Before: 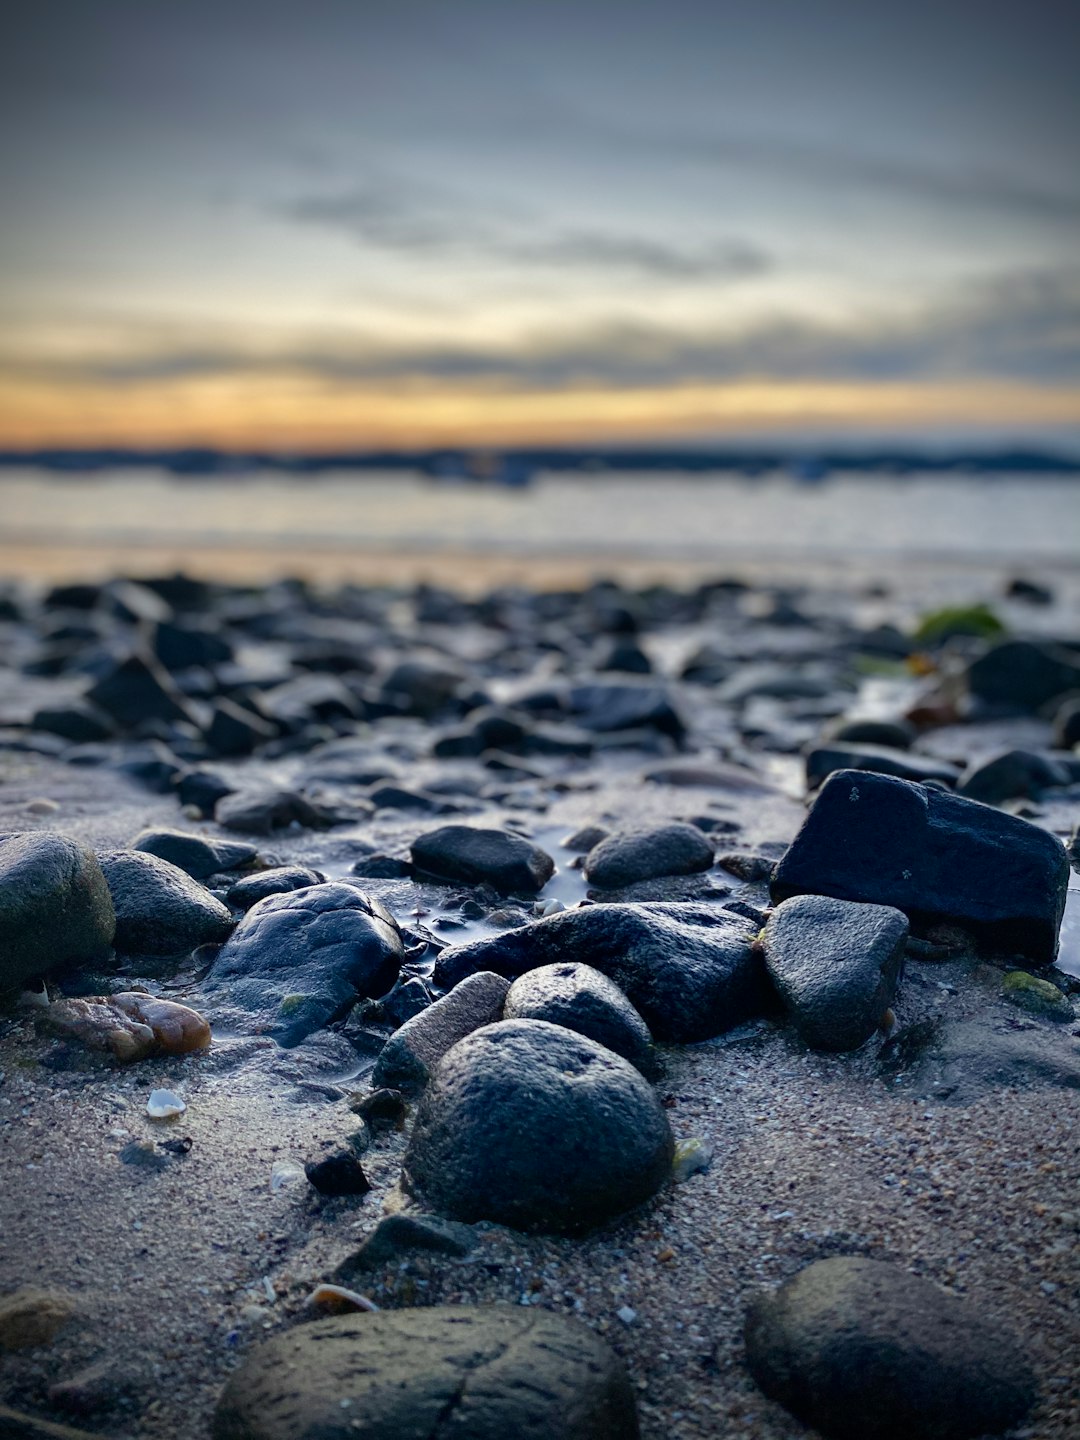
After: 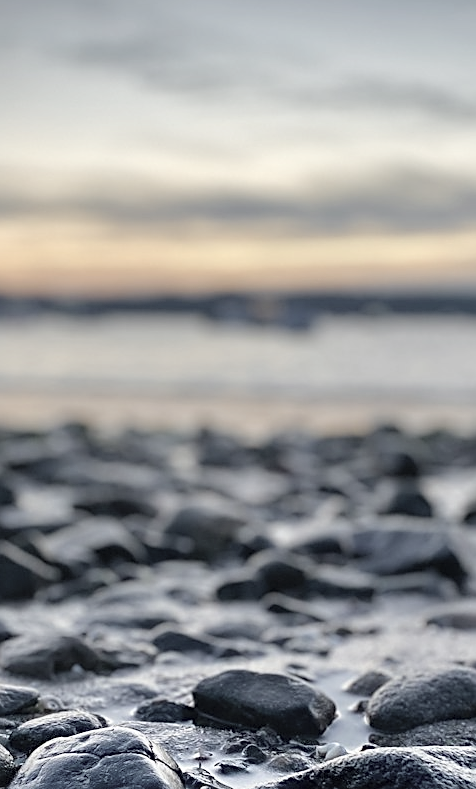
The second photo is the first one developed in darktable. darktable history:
crop: left 20.248%, top 10.86%, right 35.675%, bottom 34.321%
sharpen: on, module defaults
contrast brightness saturation: brightness 0.18, saturation -0.5
